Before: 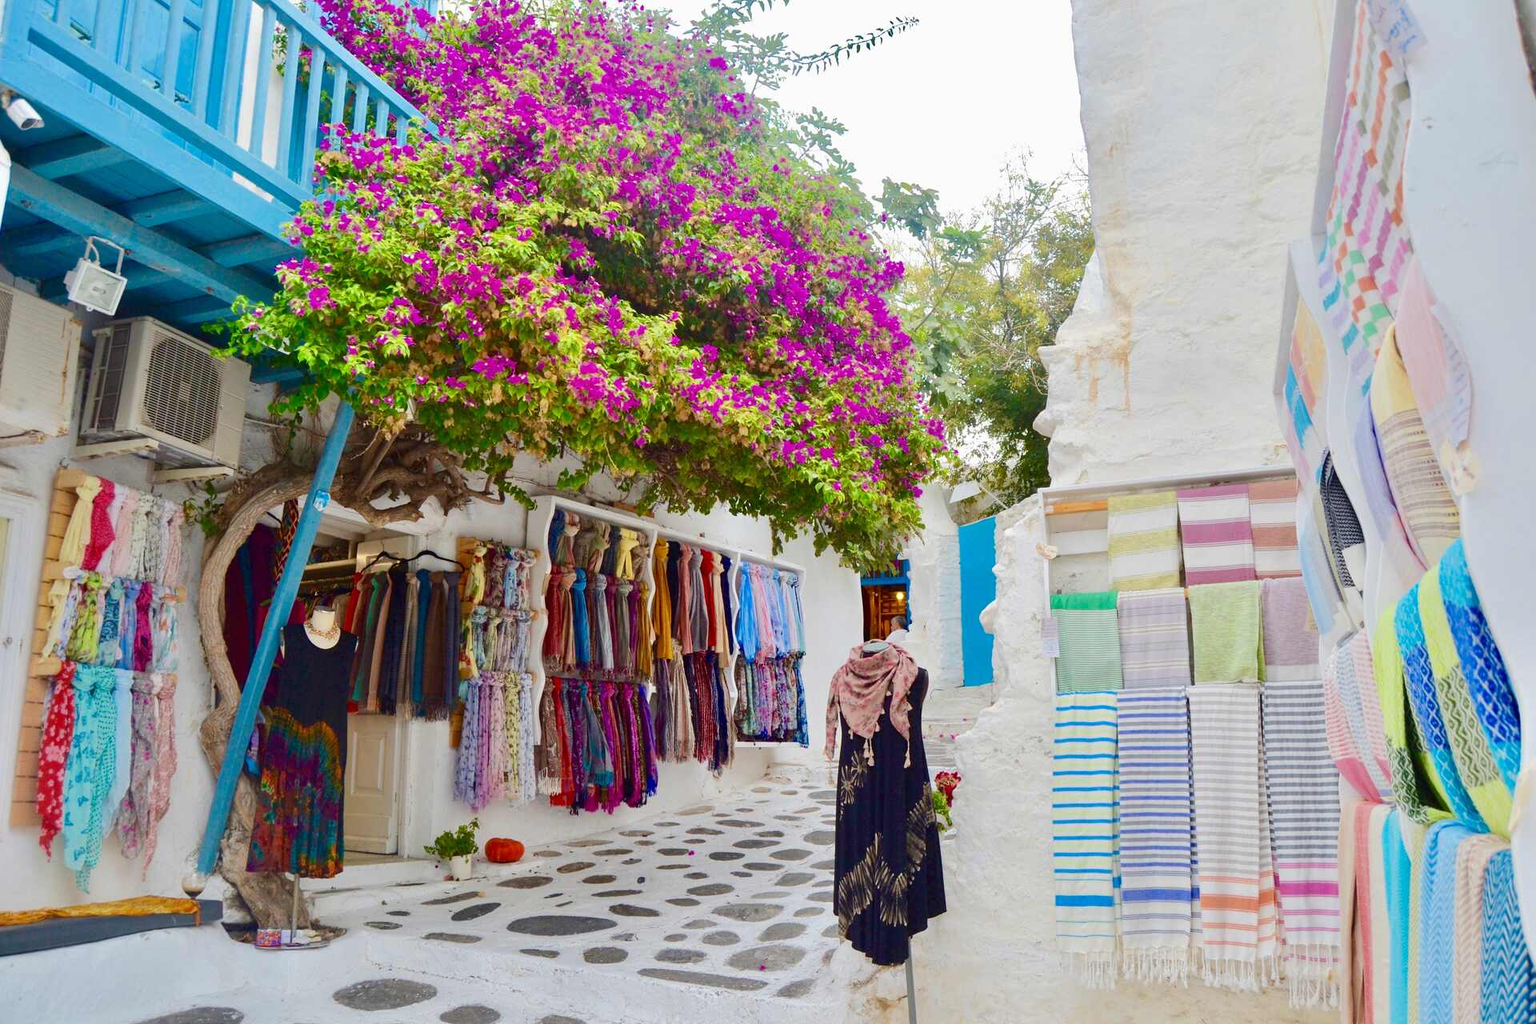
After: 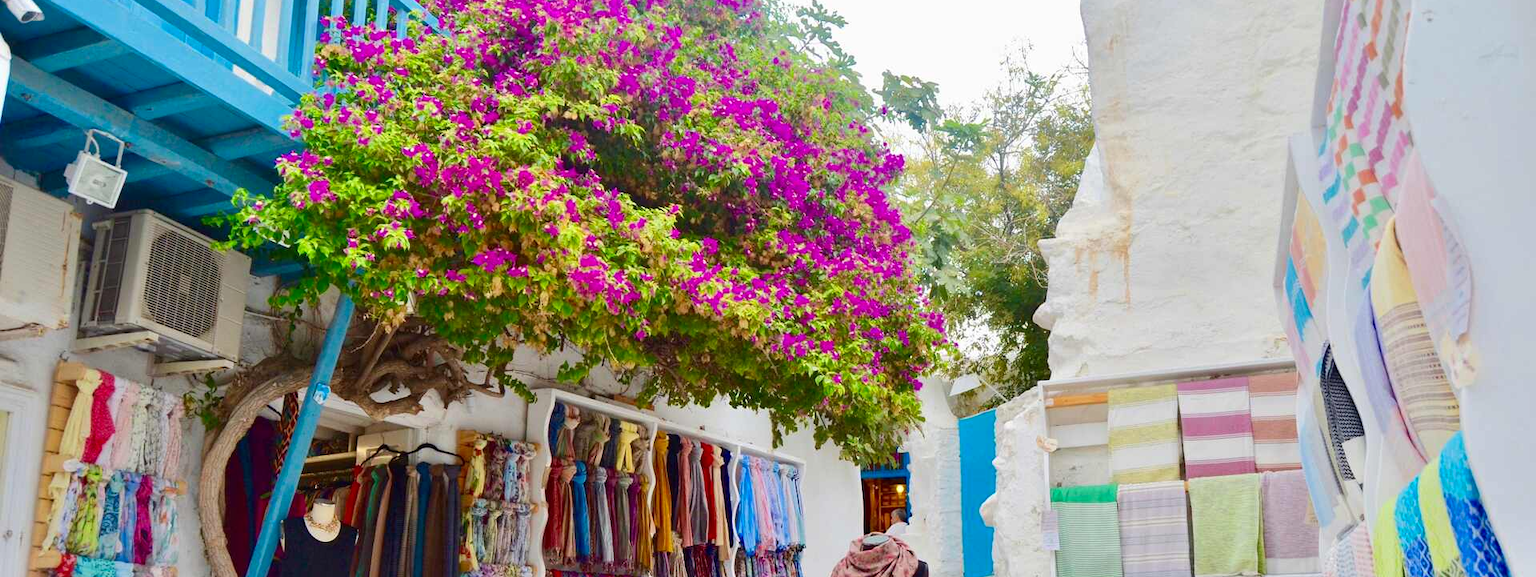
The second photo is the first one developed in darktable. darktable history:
crop and rotate: top 10.48%, bottom 33.069%
contrast brightness saturation: contrast 0.038, saturation 0.07
